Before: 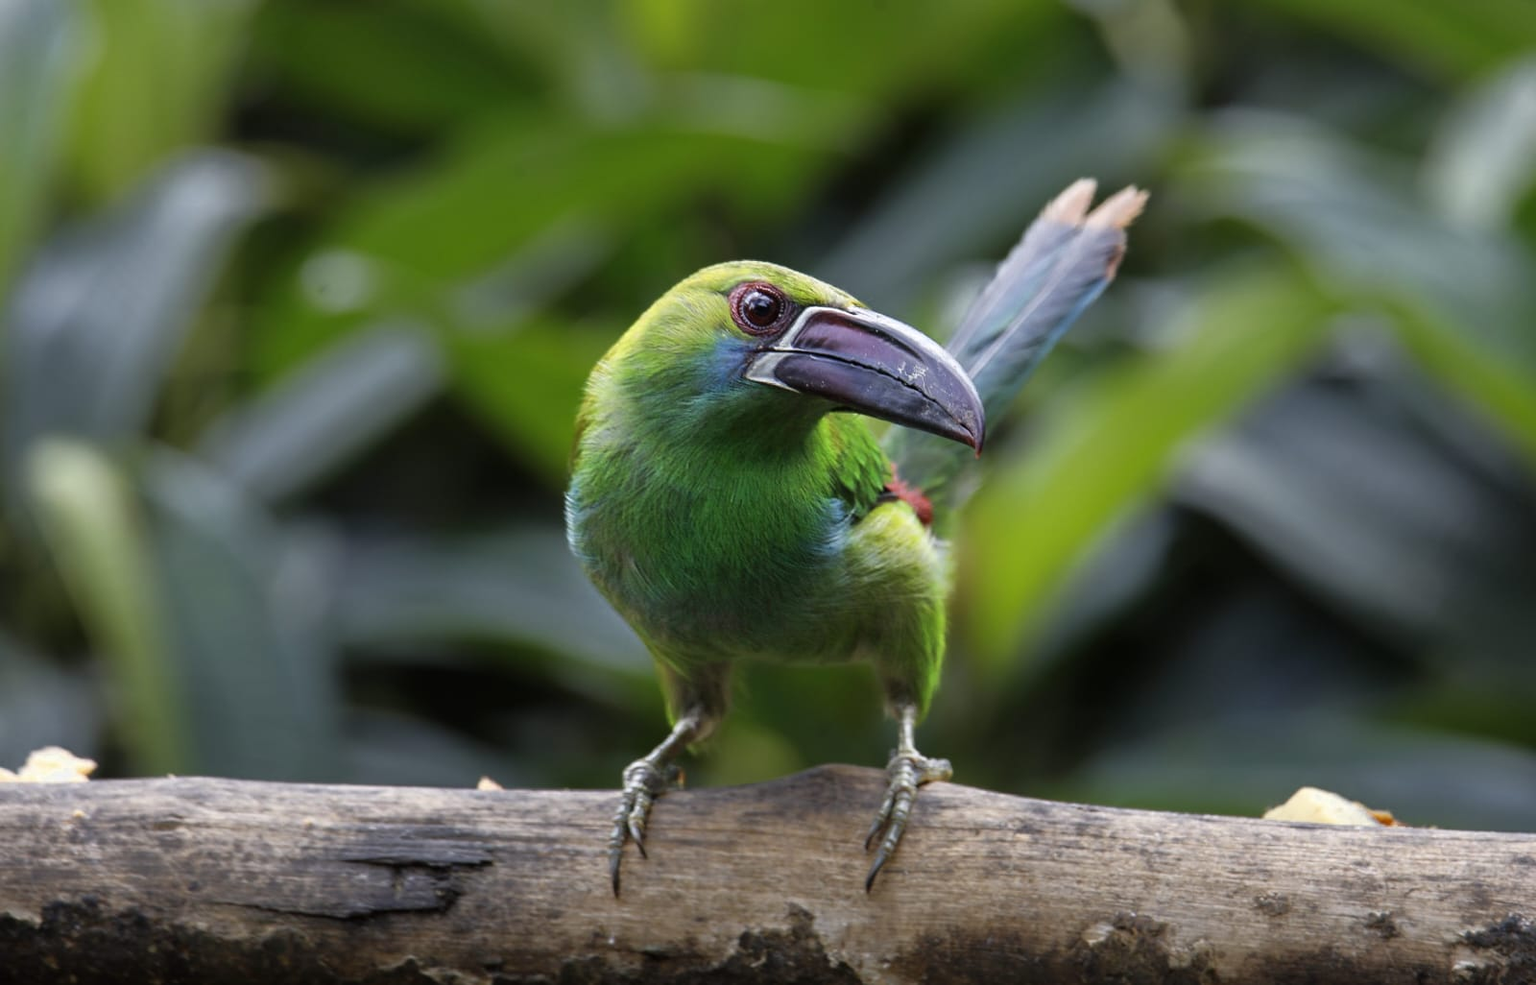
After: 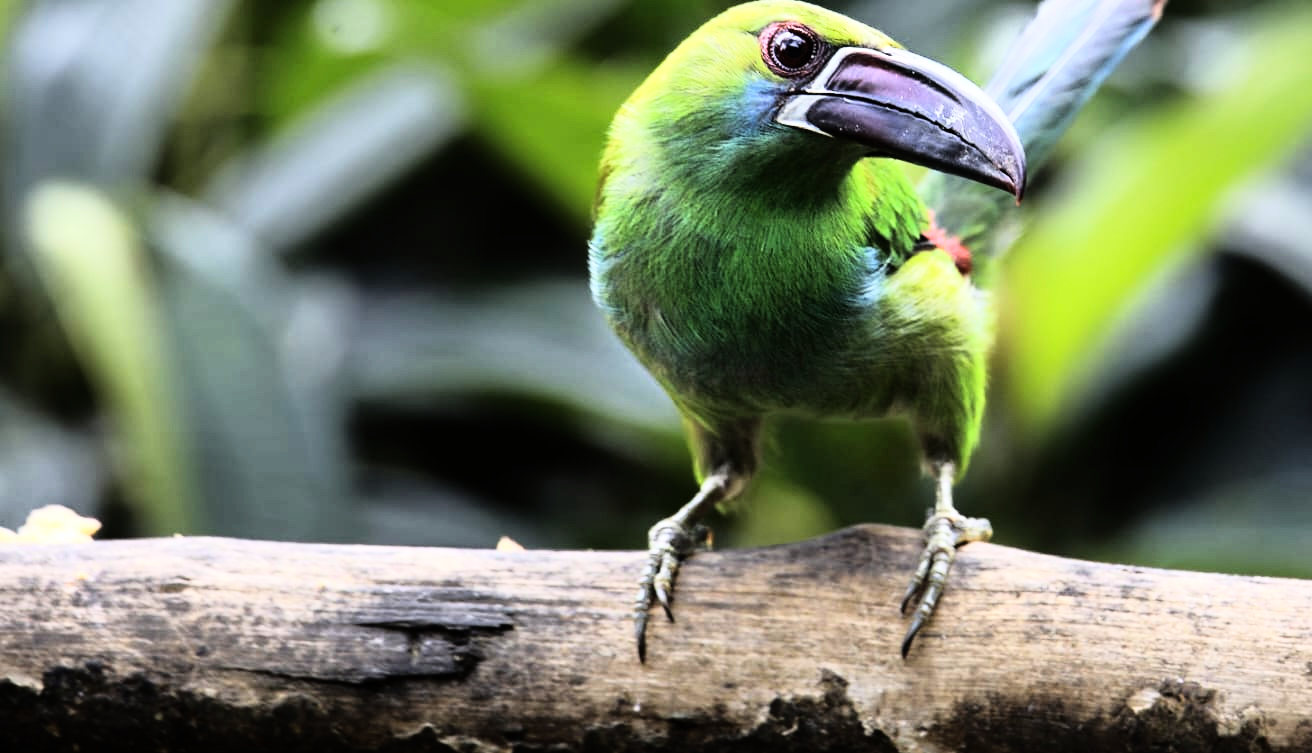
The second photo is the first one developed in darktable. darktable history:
tone equalizer: on, module defaults
rgb curve: curves: ch0 [(0, 0) (0.21, 0.15) (0.24, 0.21) (0.5, 0.75) (0.75, 0.96) (0.89, 0.99) (1, 1)]; ch1 [(0, 0.02) (0.21, 0.13) (0.25, 0.2) (0.5, 0.67) (0.75, 0.9) (0.89, 0.97) (1, 1)]; ch2 [(0, 0.02) (0.21, 0.13) (0.25, 0.2) (0.5, 0.67) (0.75, 0.9) (0.89, 0.97) (1, 1)], compensate middle gray true
crop: top 26.531%, right 17.959%
